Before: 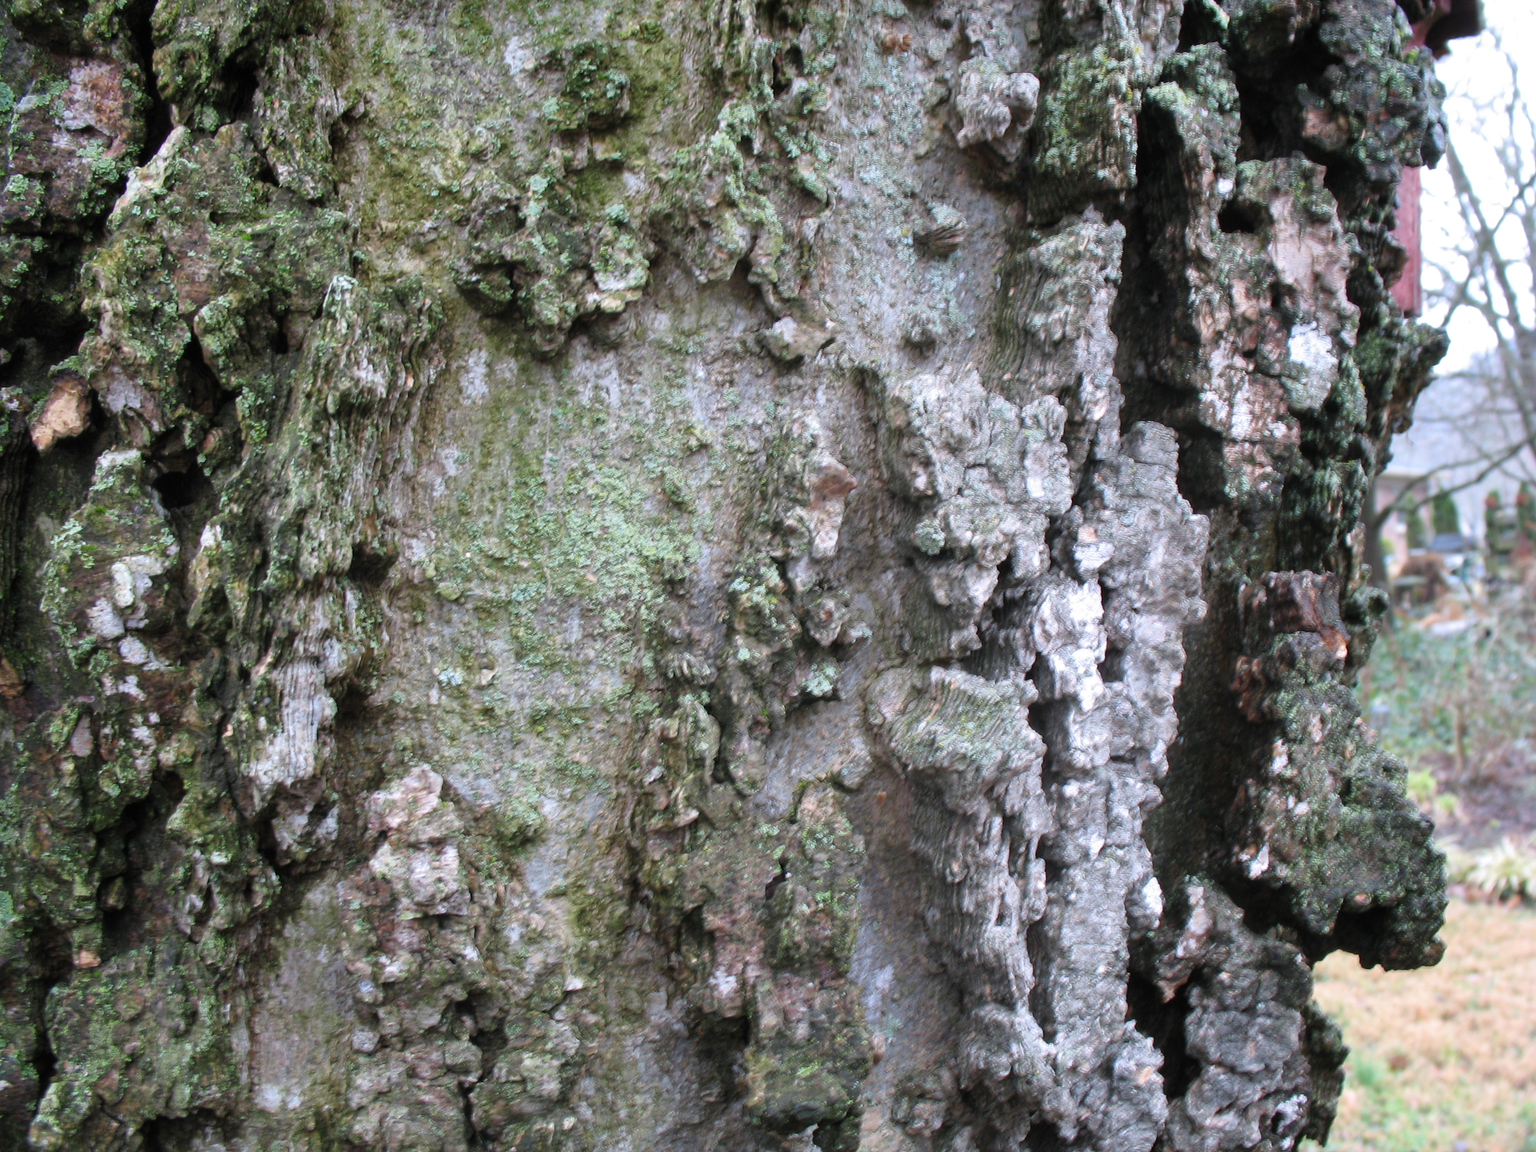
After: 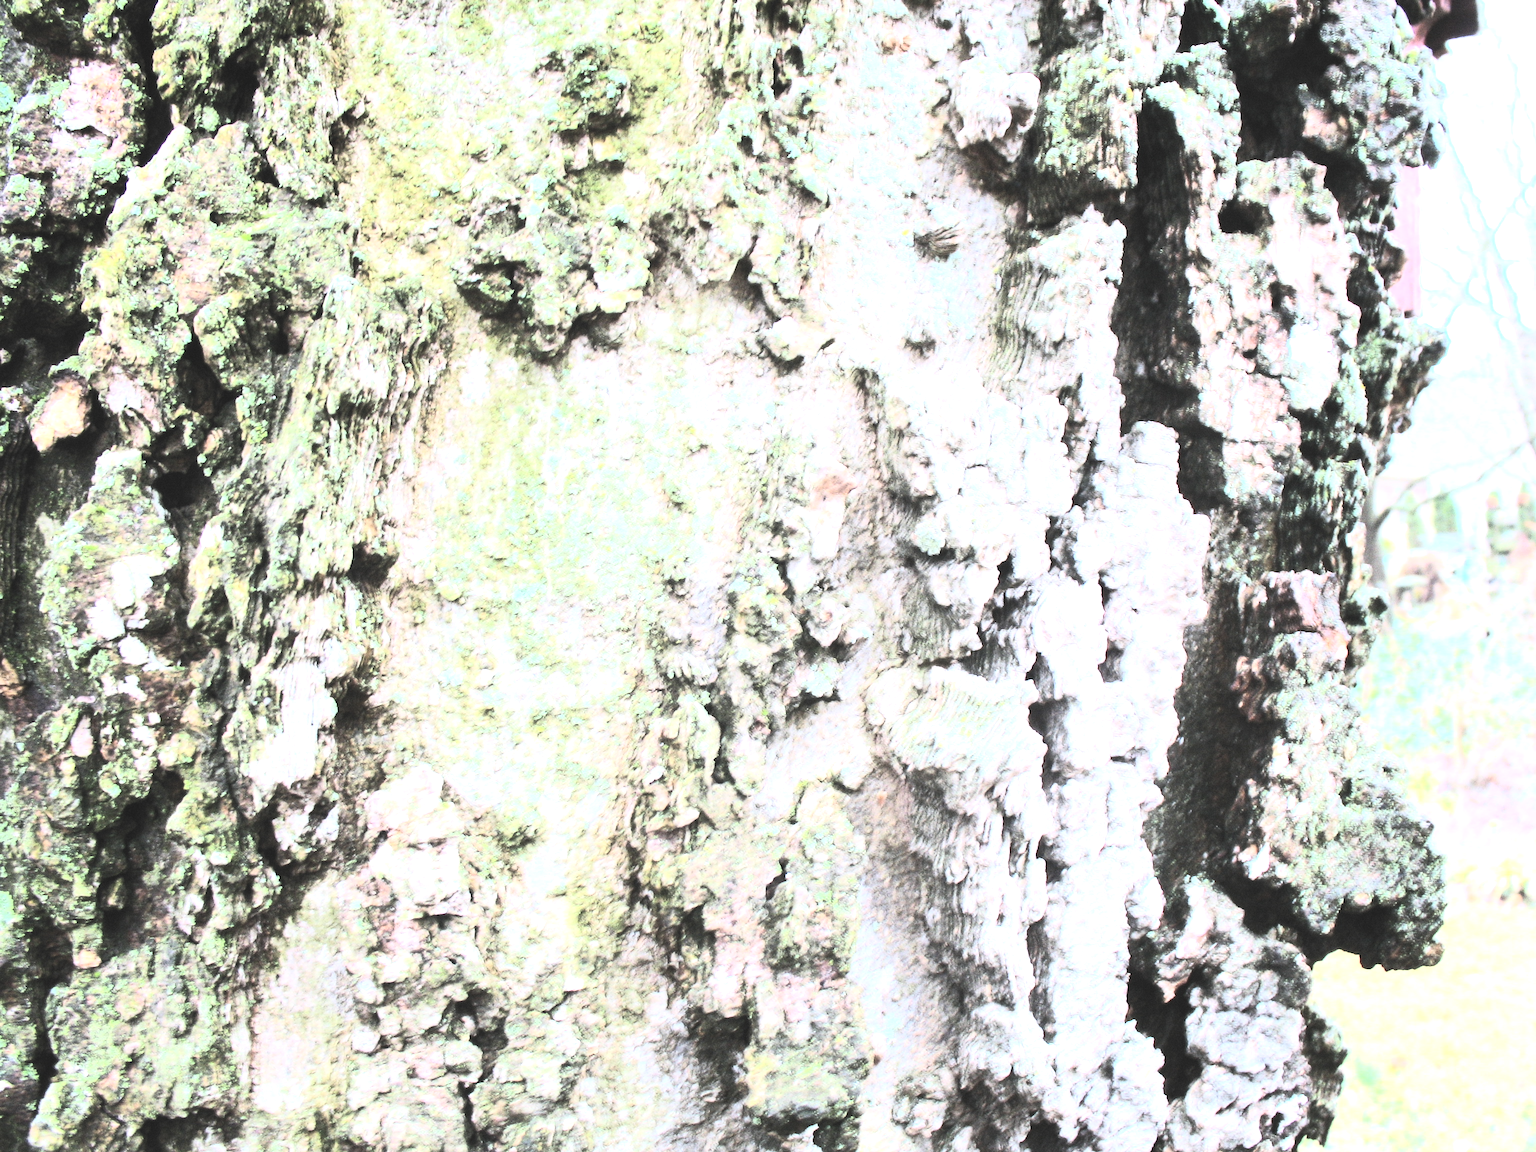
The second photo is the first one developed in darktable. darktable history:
color balance rgb: global offset › luminance 0.71%, perceptual saturation grading › global saturation -11.5%, perceptual brilliance grading › highlights 17.77%, perceptual brilliance grading › mid-tones 31.71%, perceptual brilliance grading › shadows -31.01%, global vibrance 50%
color correction: saturation 0.85
exposure: black level correction 0, exposure 1.1 EV, compensate exposure bias true, compensate highlight preservation false
grain: coarseness 0.47 ISO
contrast brightness saturation: contrast 0.43, brightness 0.56, saturation -0.19
